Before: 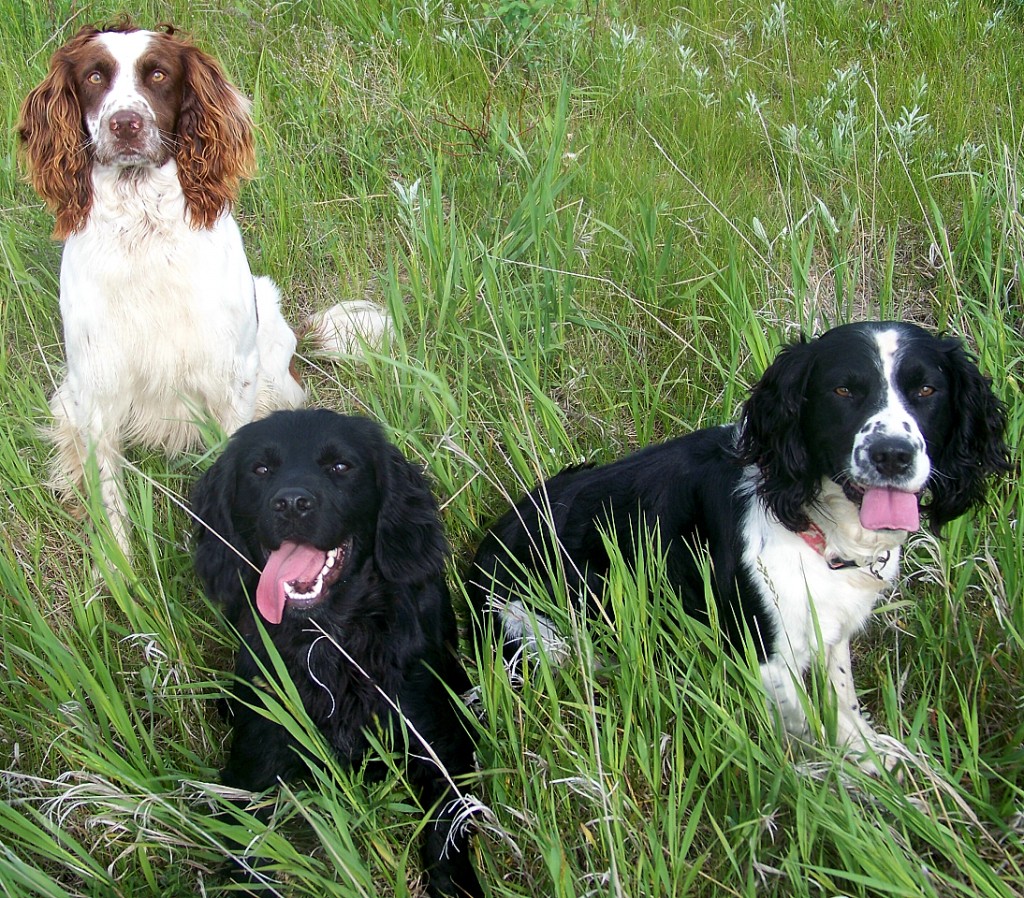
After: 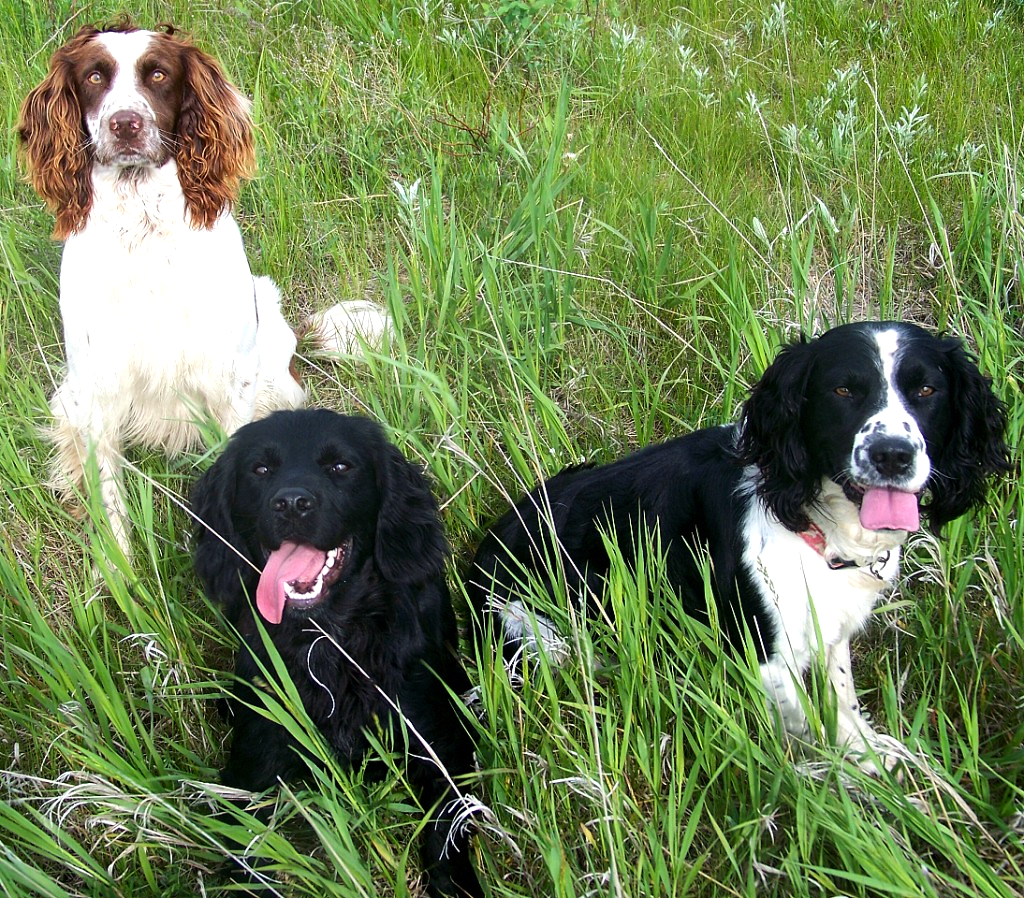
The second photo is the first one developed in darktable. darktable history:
tone equalizer: -8 EV -0.399 EV, -7 EV -0.413 EV, -6 EV -0.332 EV, -5 EV -0.245 EV, -3 EV 0.194 EV, -2 EV 0.336 EV, -1 EV 0.38 EV, +0 EV 0.421 EV, edges refinement/feathering 500, mask exposure compensation -1.57 EV, preserve details no
color correction: highlights b* 0.01, saturation 1.11
